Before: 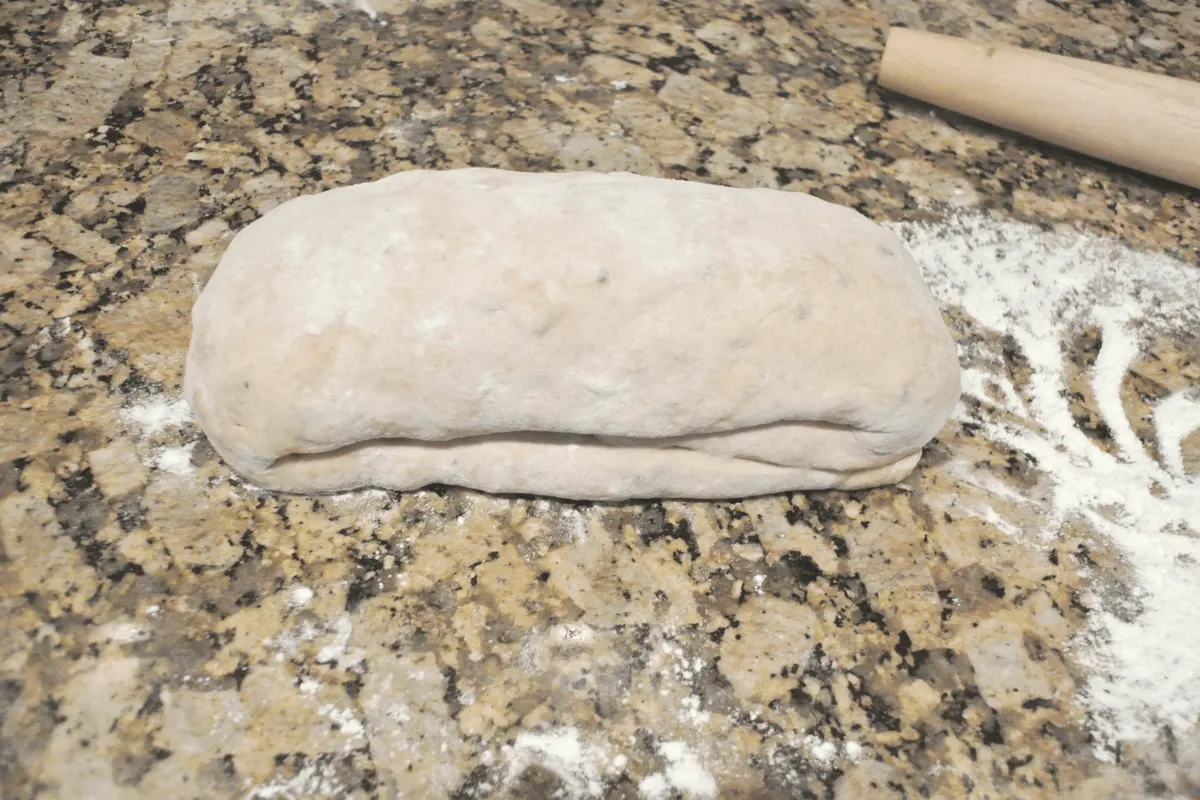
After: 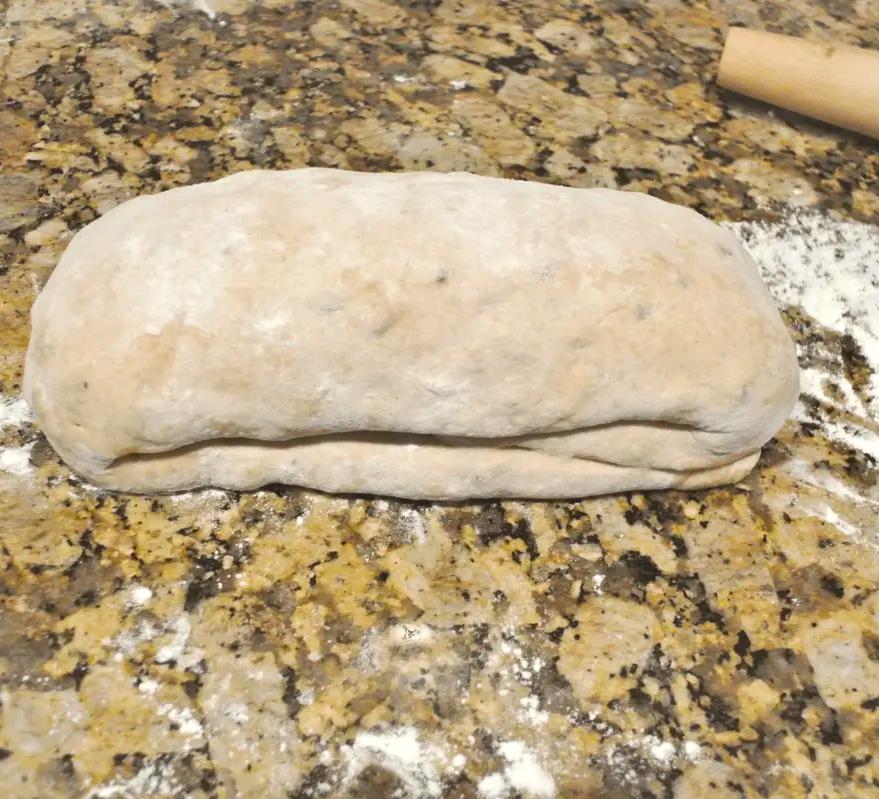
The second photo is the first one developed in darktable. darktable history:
crop: left 13.494%, top 0%, right 13.239%
shadows and highlights: low approximation 0.01, soften with gaussian
exposure: exposure 0.153 EV, compensate highlight preservation false
color balance rgb: shadows lift › chroma 2.04%, shadows lift › hue 50.85°, linear chroma grading › global chroma 24.588%, perceptual saturation grading › global saturation 25.432%
